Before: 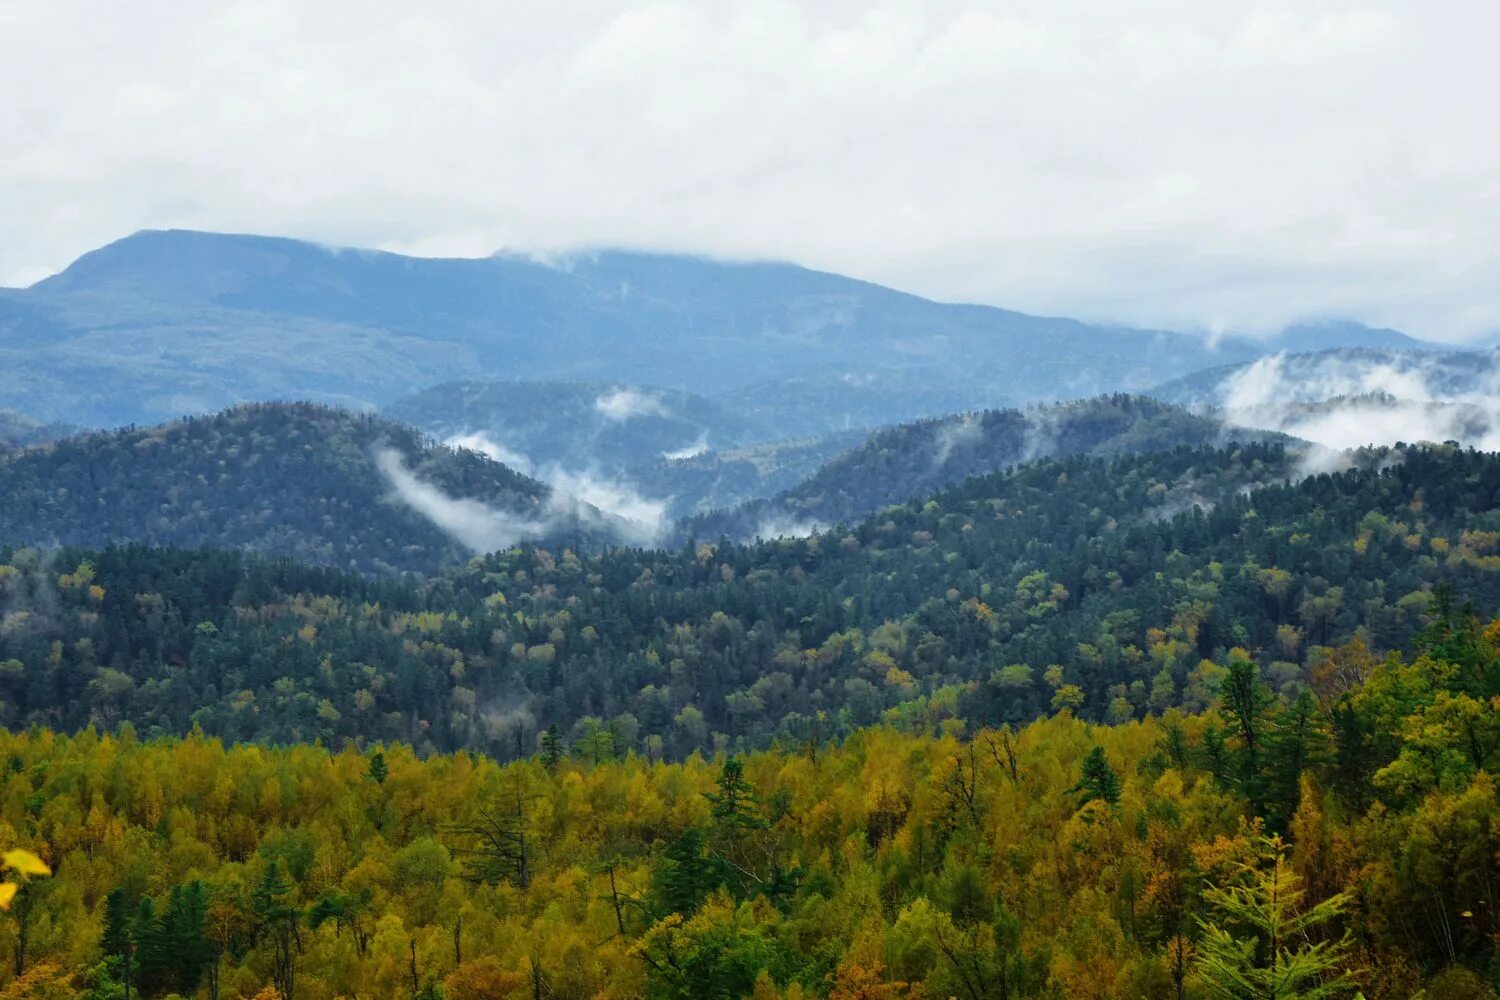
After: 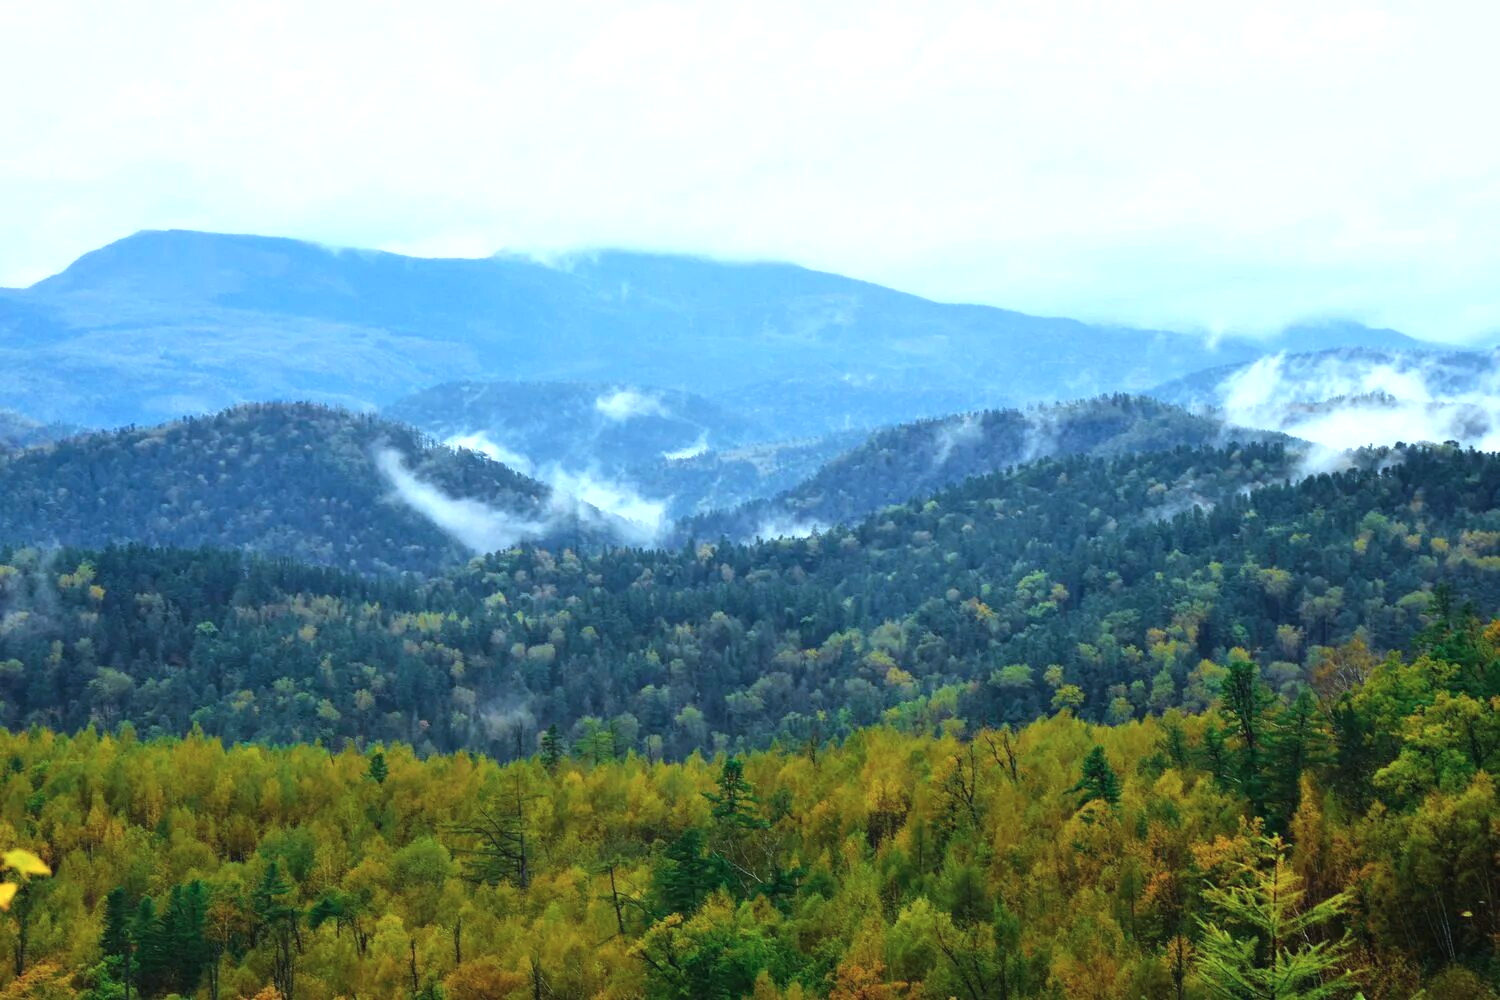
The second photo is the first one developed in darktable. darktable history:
exposure: black level correction -0.002, exposure 0.537 EV, compensate highlight preservation false
color calibration: gray › normalize channels true, illuminant F (fluorescent), F source F9 (Cool White Deluxe 4150 K) – high CRI, x 0.374, y 0.373, temperature 4162.37 K, gamut compression 0.005
